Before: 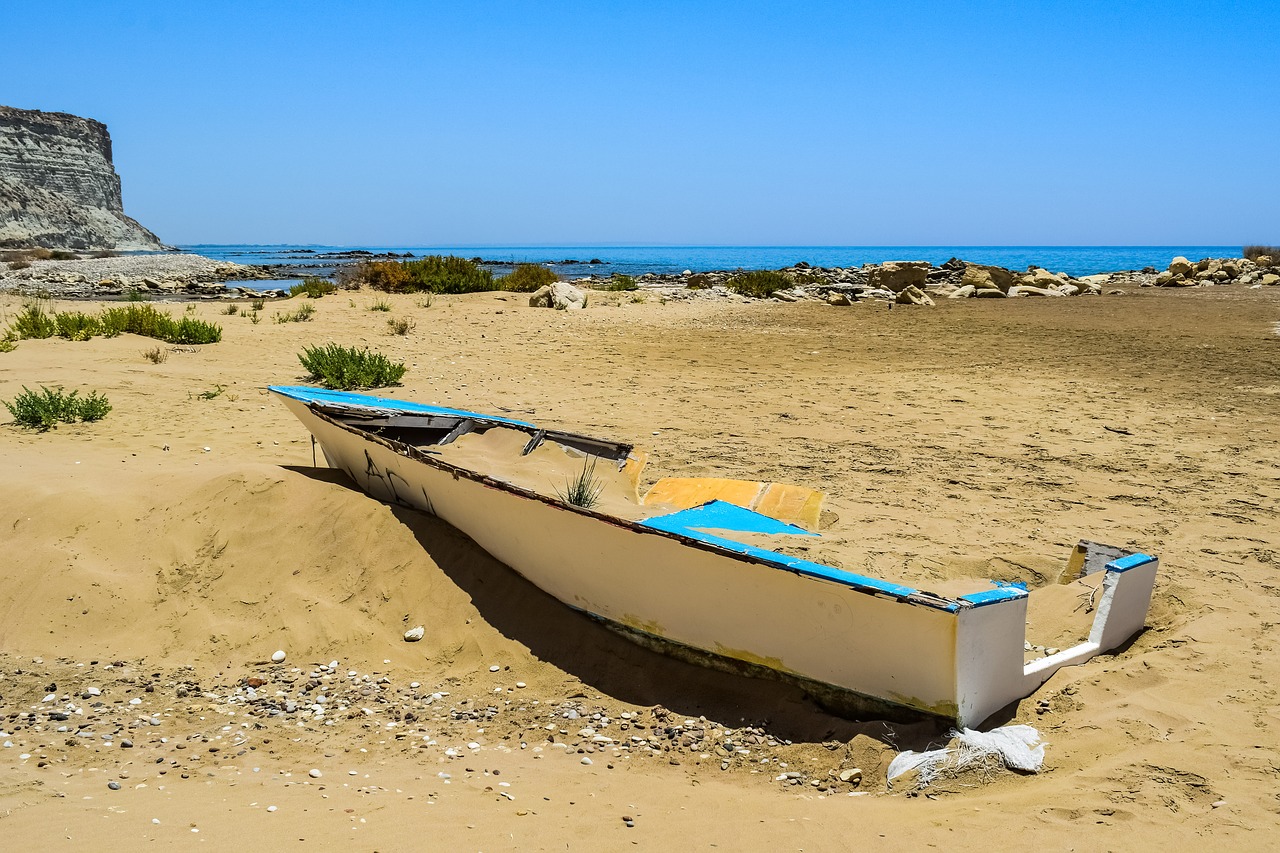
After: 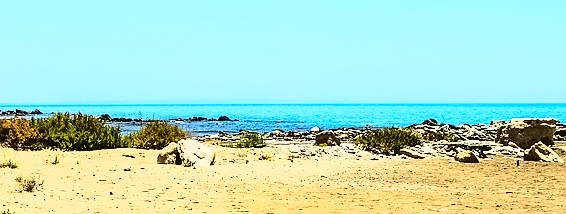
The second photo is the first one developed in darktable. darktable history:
sharpen: radius 1.028, threshold 1.129
crop: left 29.116%, top 16.872%, right 26.661%, bottom 57.932%
base curve: curves: ch0 [(0, 0) (0.028, 0.03) (0.121, 0.232) (0.46, 0.748) (0.859, 0.968) (1, 1)]
tone curve: curves: ch0 [(0, 0.024) (0.049, 0.038) (0.176, 0.162) (0.311, 0.337) (0.416, 0.471) (0.565, 0.658) (0.817, 0.911) (1, 1)]; ch1 [(0, 0) (0.351, 0.347) (0.446, 0.42) (0.481, 0.463) (0.504, 0.504) (0.522, 0.521) (0.546, 0.563) (0.622, 0.664) (0.728, 0.786) (1, 1)]; ch2 [(0, 0) (0.327, 0.324) (0.427, 0.413) (0.458, 0.444) (0.502, 0.504) (0.526, 0.539) (0.547, 0.581) (0.601, 0.61) (0.76, 0.765) (1, 1)], color space Lab, linked channels, preserve colors none
